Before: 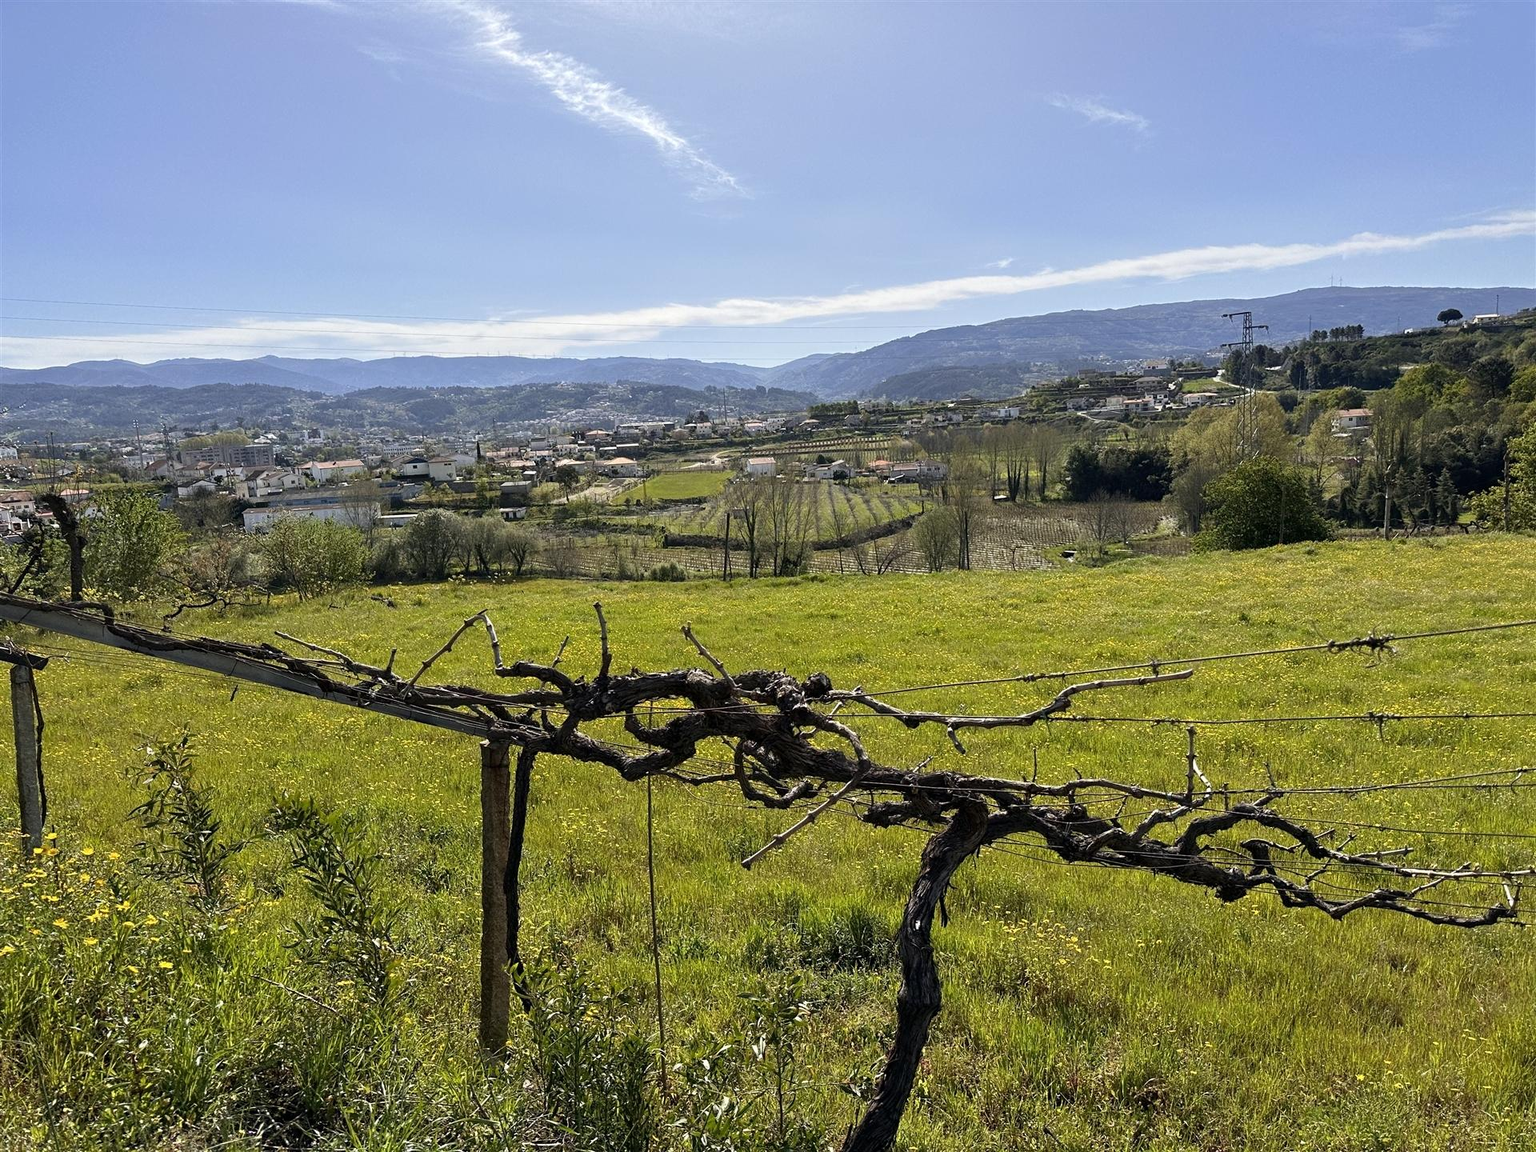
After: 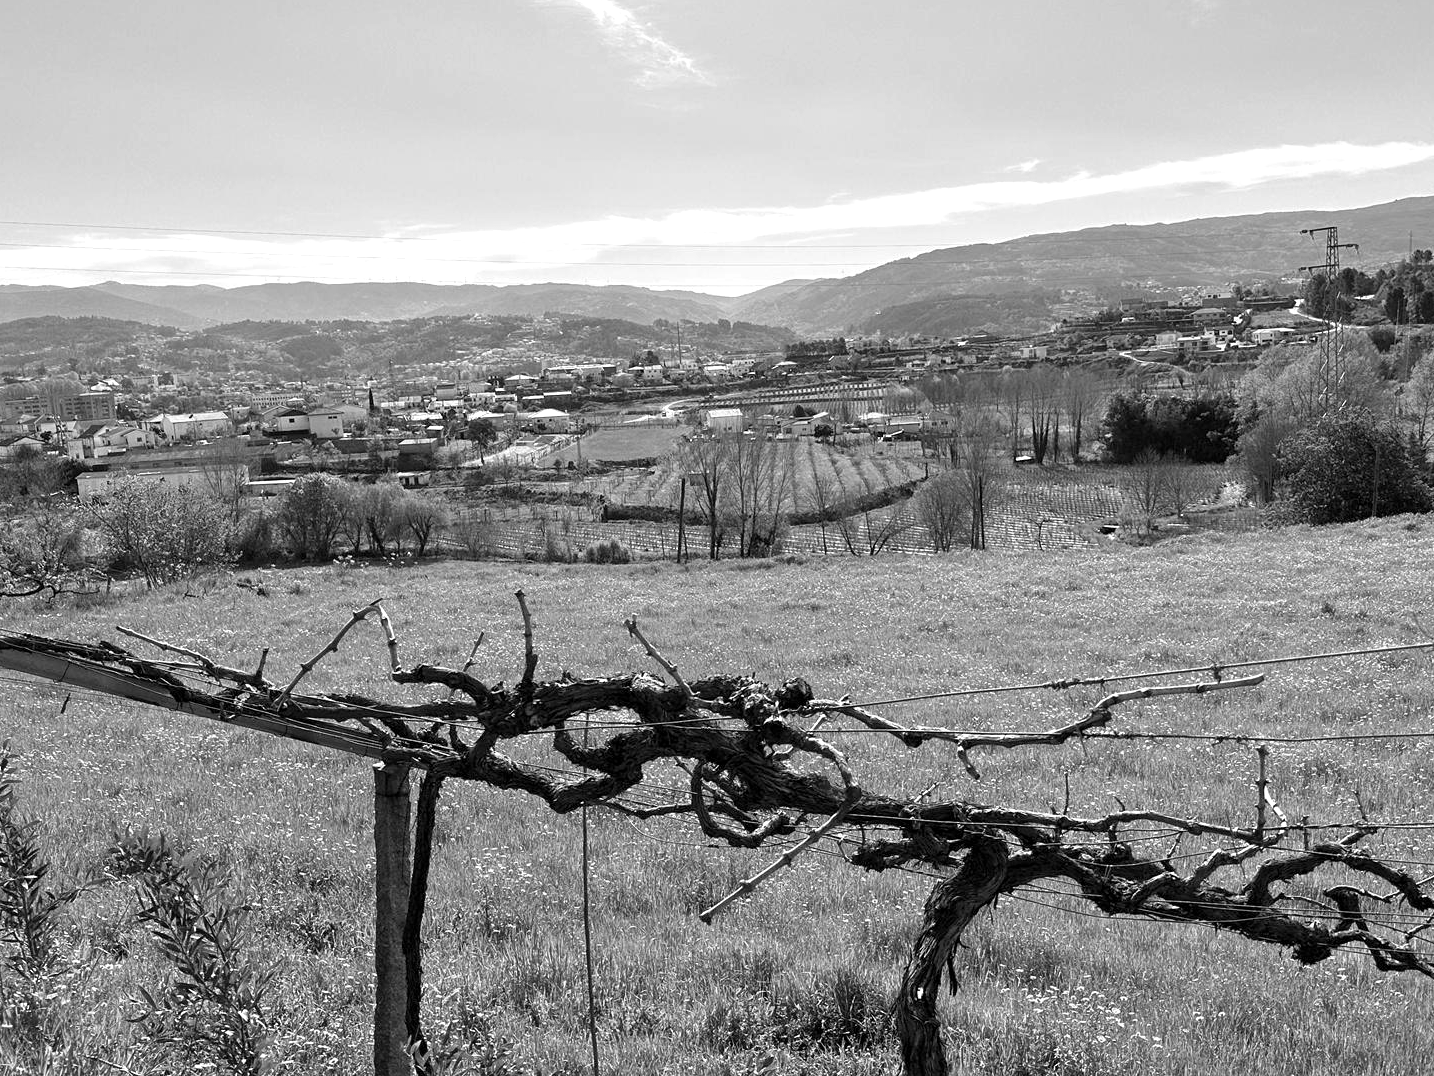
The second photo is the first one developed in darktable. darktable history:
color zones: curves: ch0 [(0.004, 0.588) (0.116, 0.636) (0.259, 0.476) (0.423, 0.464) (0.75, 0.5)]; ch1 [(0, 0) (0.143, 0) (0.286, 0) (0.429, 0) (0.571, 0) (0.714, 0) (0.857, 0)]
exposure: black level correction 0.001, exposure 0.5 EV, compensate exposure bias true, compensate highlight preservation false
crop and rotate: left 11.831%, top 11.346%, right 13.429%, bottom 13.899%
